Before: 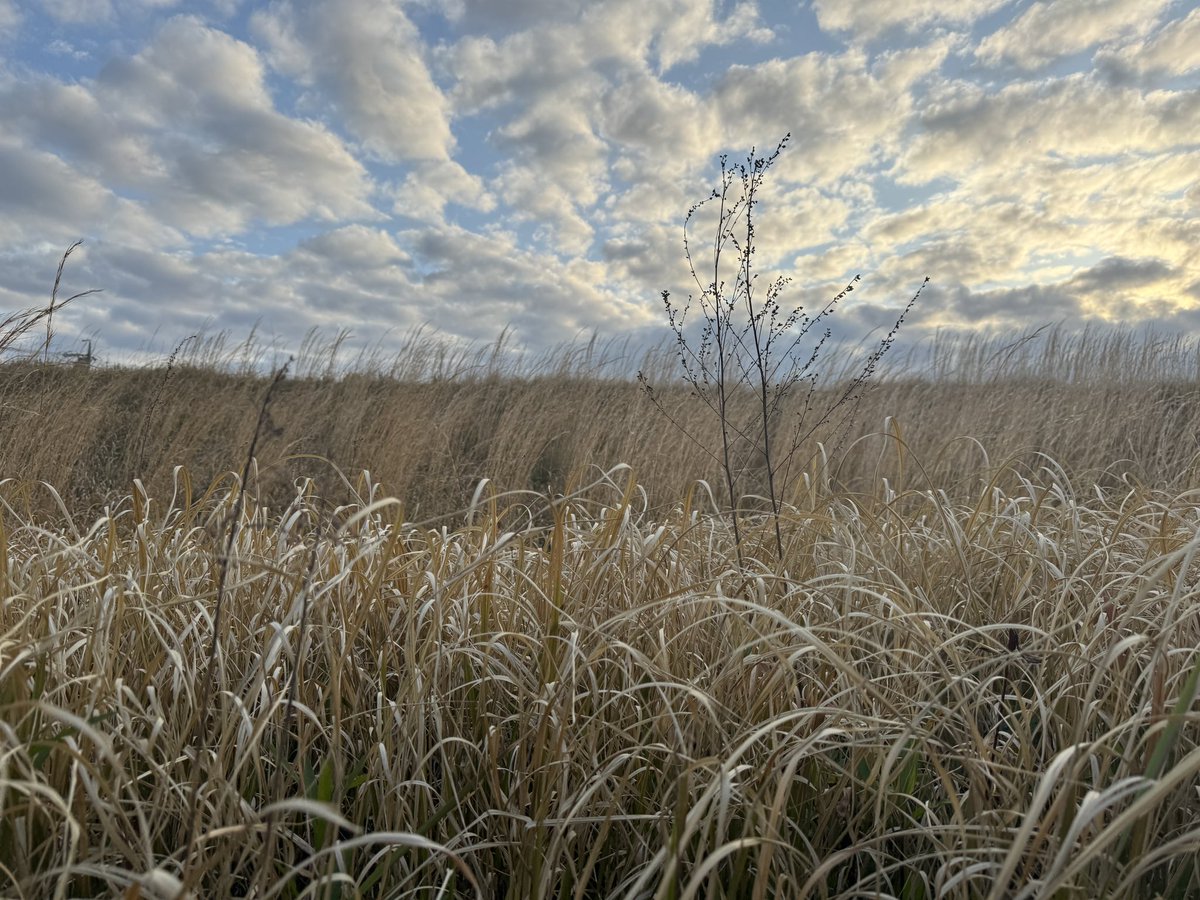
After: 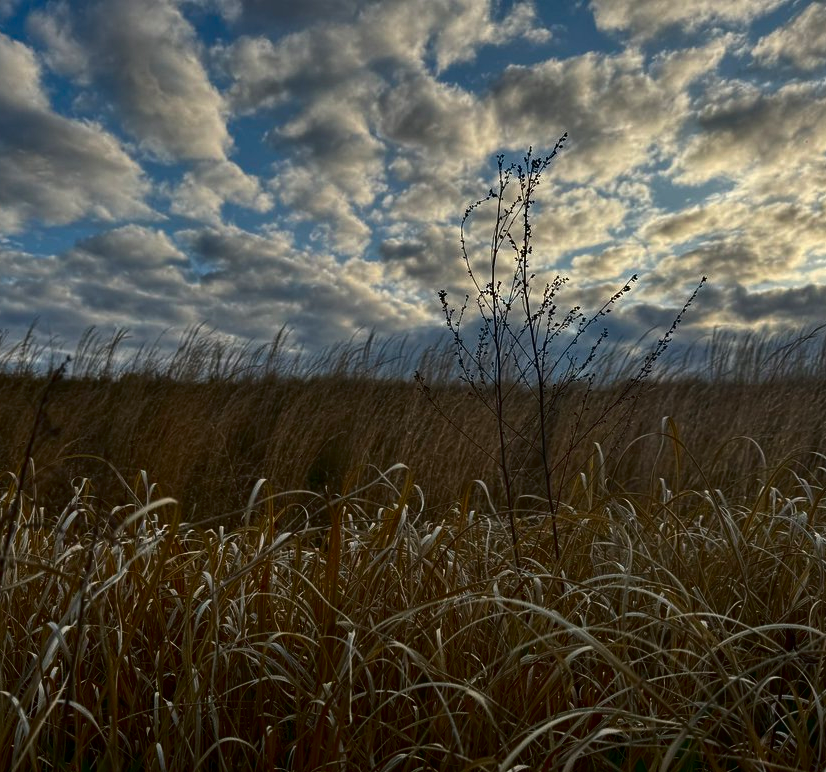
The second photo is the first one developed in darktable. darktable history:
crop: left 18.627%, right 12.063%, bottom 14.147%
contrast brightness saturation: contrast 0.092, brightness -0.603, saturation 0.168
